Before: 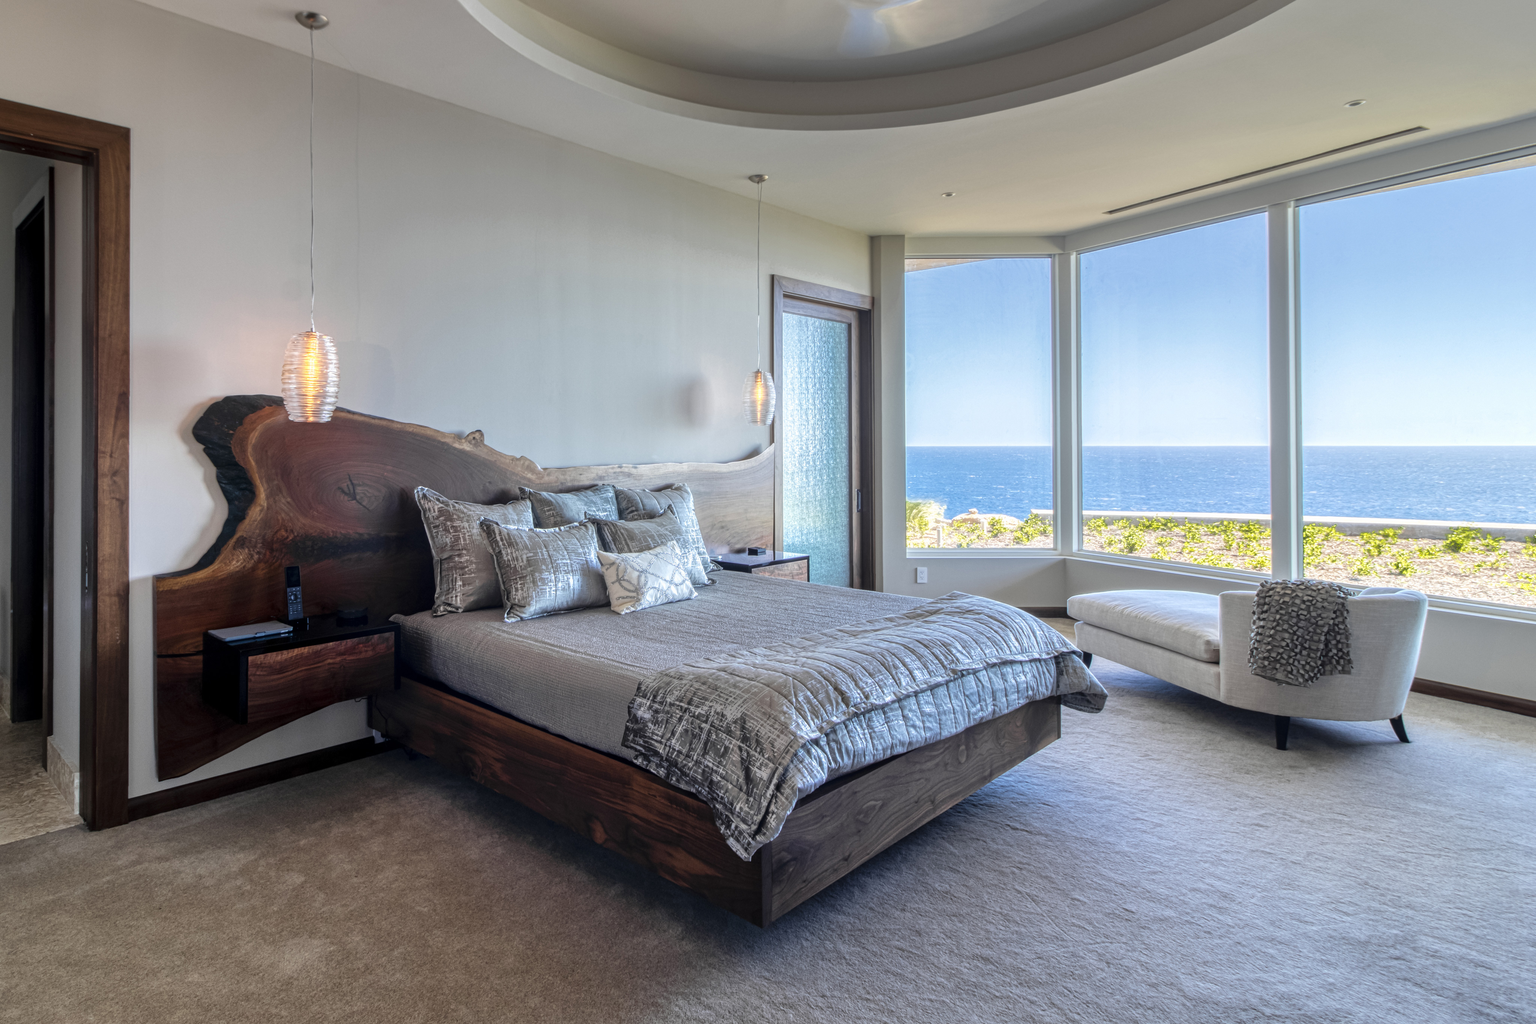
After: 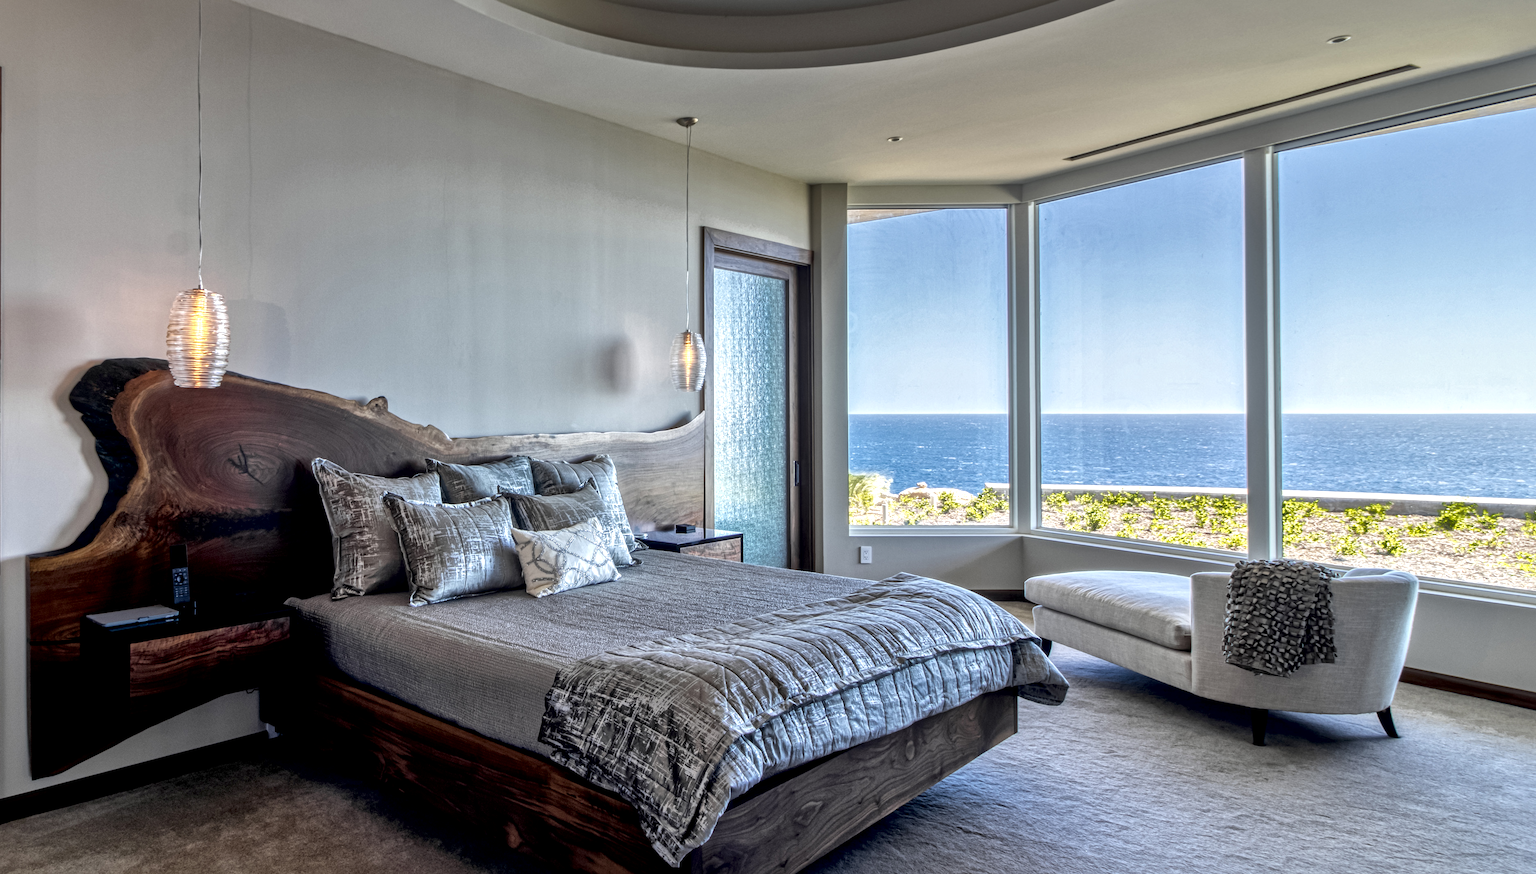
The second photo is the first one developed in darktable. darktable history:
exposure: black level correction 0.011, exposure -0.472 EV, compensate exposure bias true, compensate highlight preservation false
color balance rgb: perceptual saturation grading › global saturation 0.243%, perceptual brilliance grading › highlights 11.481%
crop: left 8.436%, top 6.611%, bottom 15.223%
local contrast: mode bilateral grid, contrast 20, coarseness 49, detail 172%, midtone range 0.2
